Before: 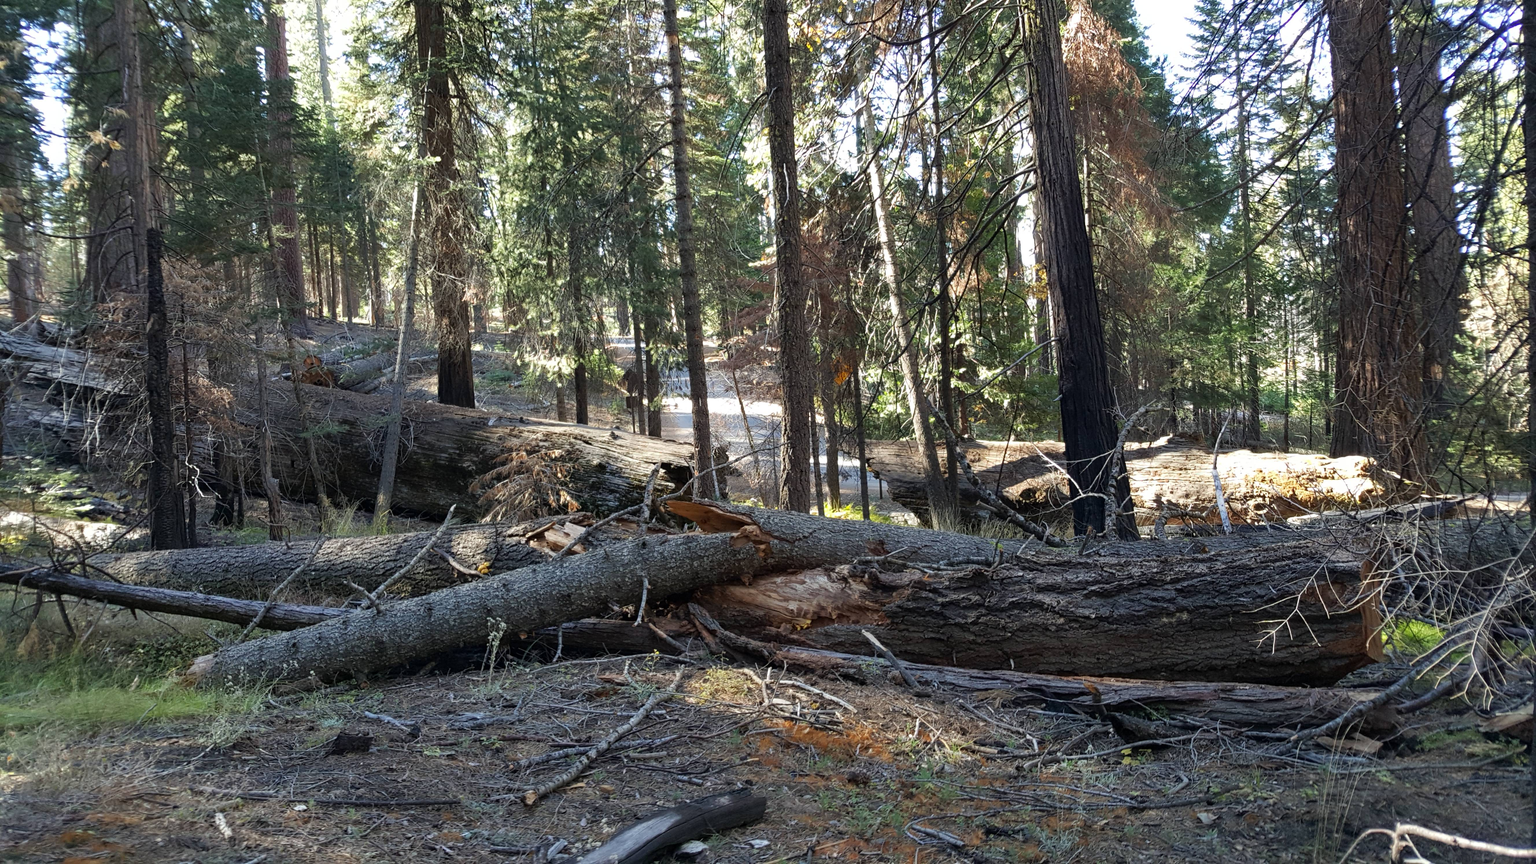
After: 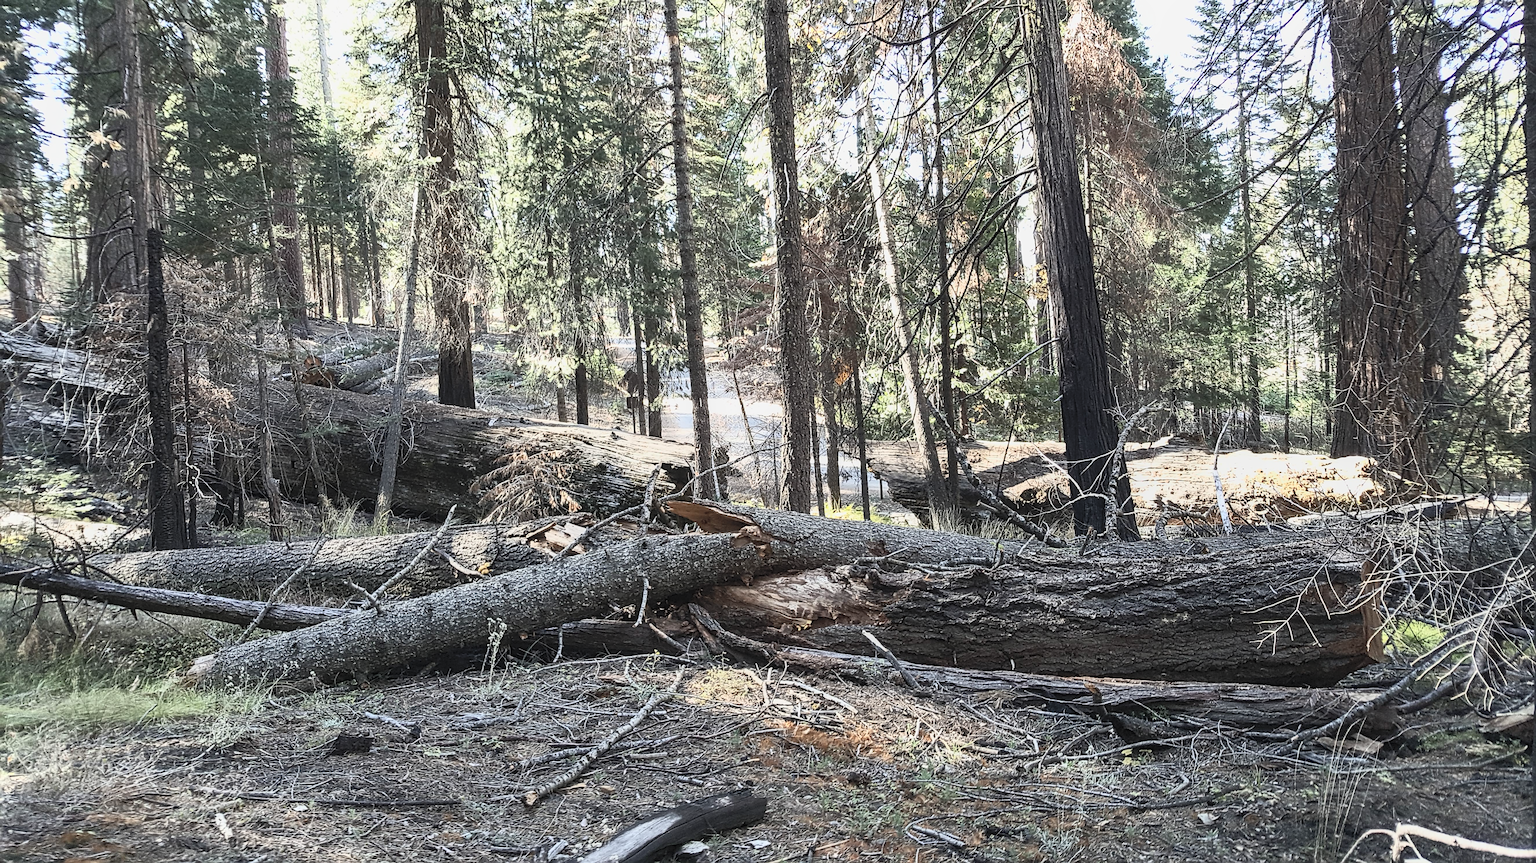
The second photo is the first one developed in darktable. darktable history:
contrast brightness saturation: contrast 0.565, brightness 0.57, saturation -0.337
local contrast: detail 109%
sharpen: radius 2.989, amount 0.772
